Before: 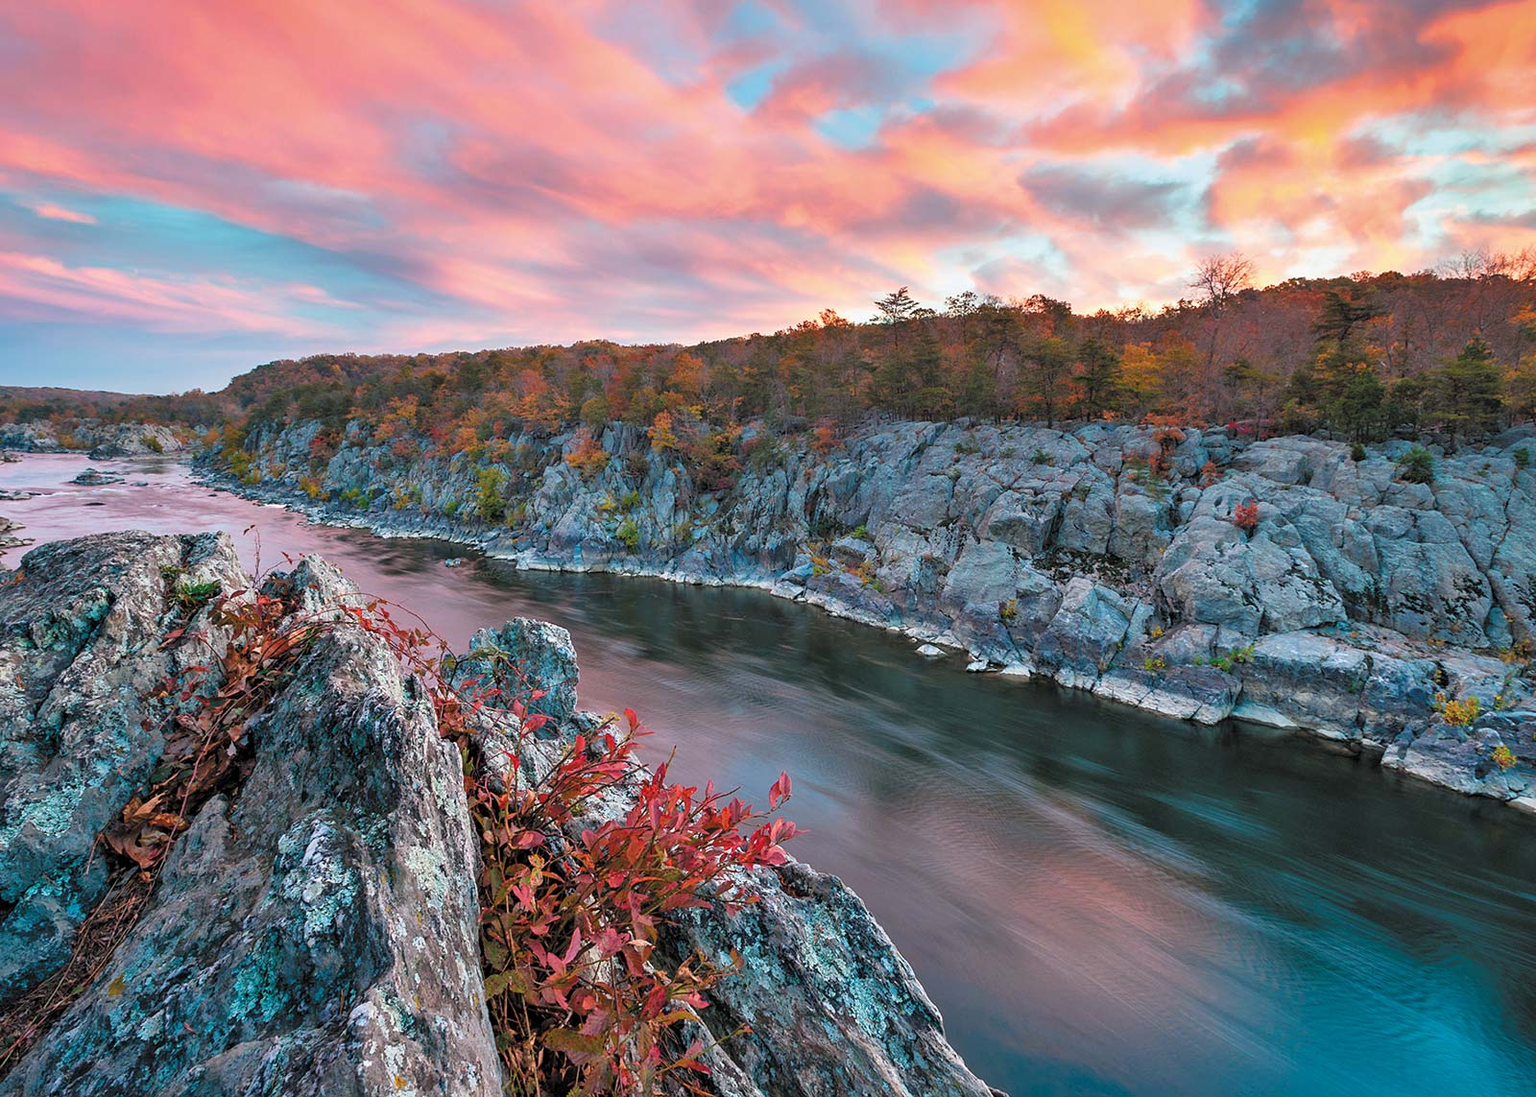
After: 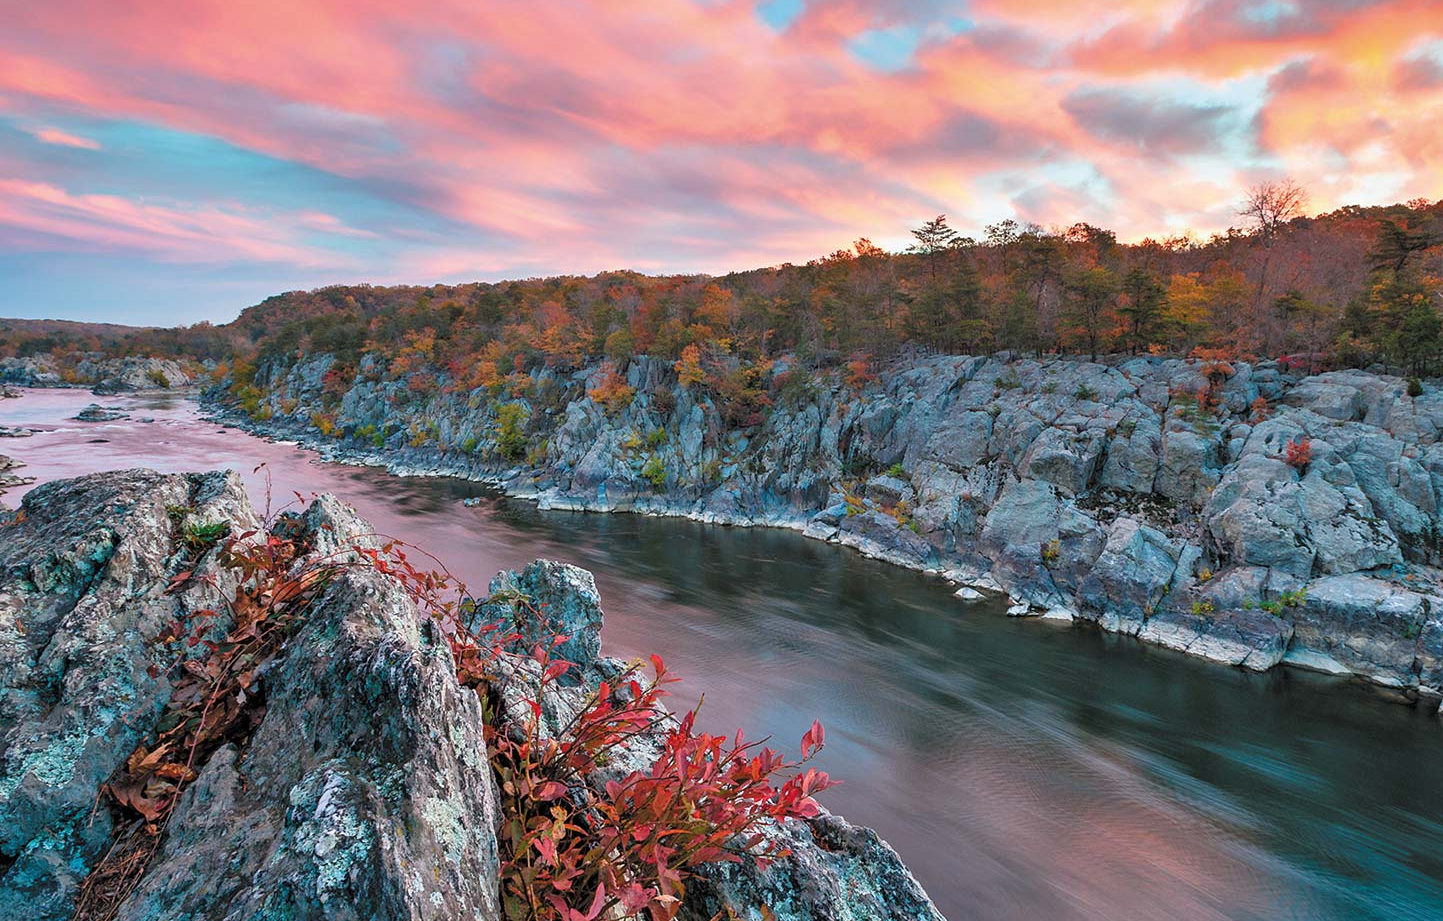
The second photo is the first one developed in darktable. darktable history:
crop: top 7.406%, right 9.78%, bottom 11.934%
